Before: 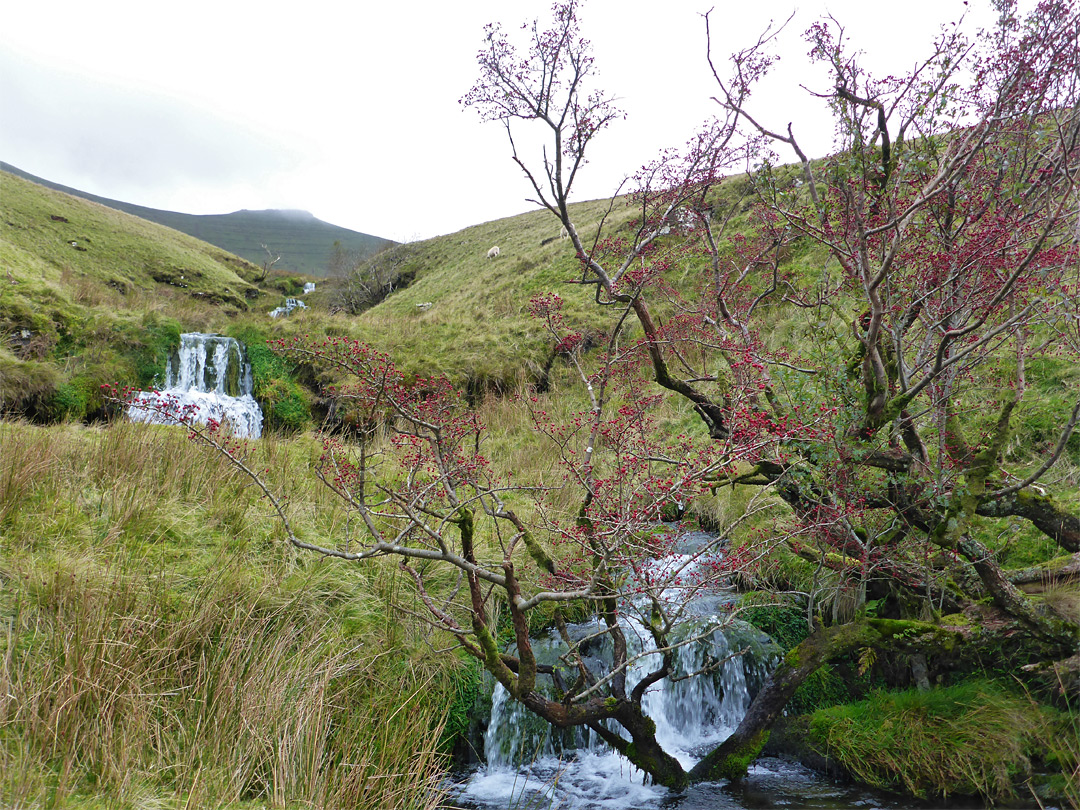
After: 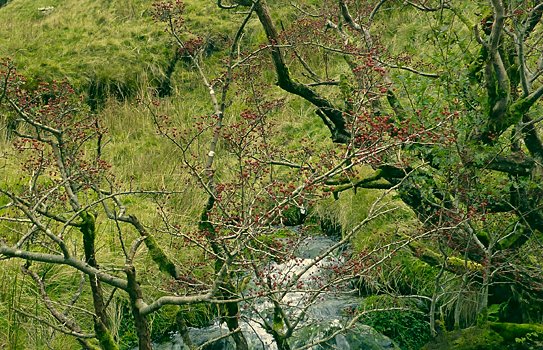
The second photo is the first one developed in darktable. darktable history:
color contrast: green-magenta contrast 0.84, blue-yellow contrast 0.86
crop: left 35.03%, top 36.625%, right 14.663%, bottom 20.057%
sharpen: amount 0.2
color correction: highlights a* 5.62, highlights b* 33.57, shadows a* -25.86, shadows b* 4.02
